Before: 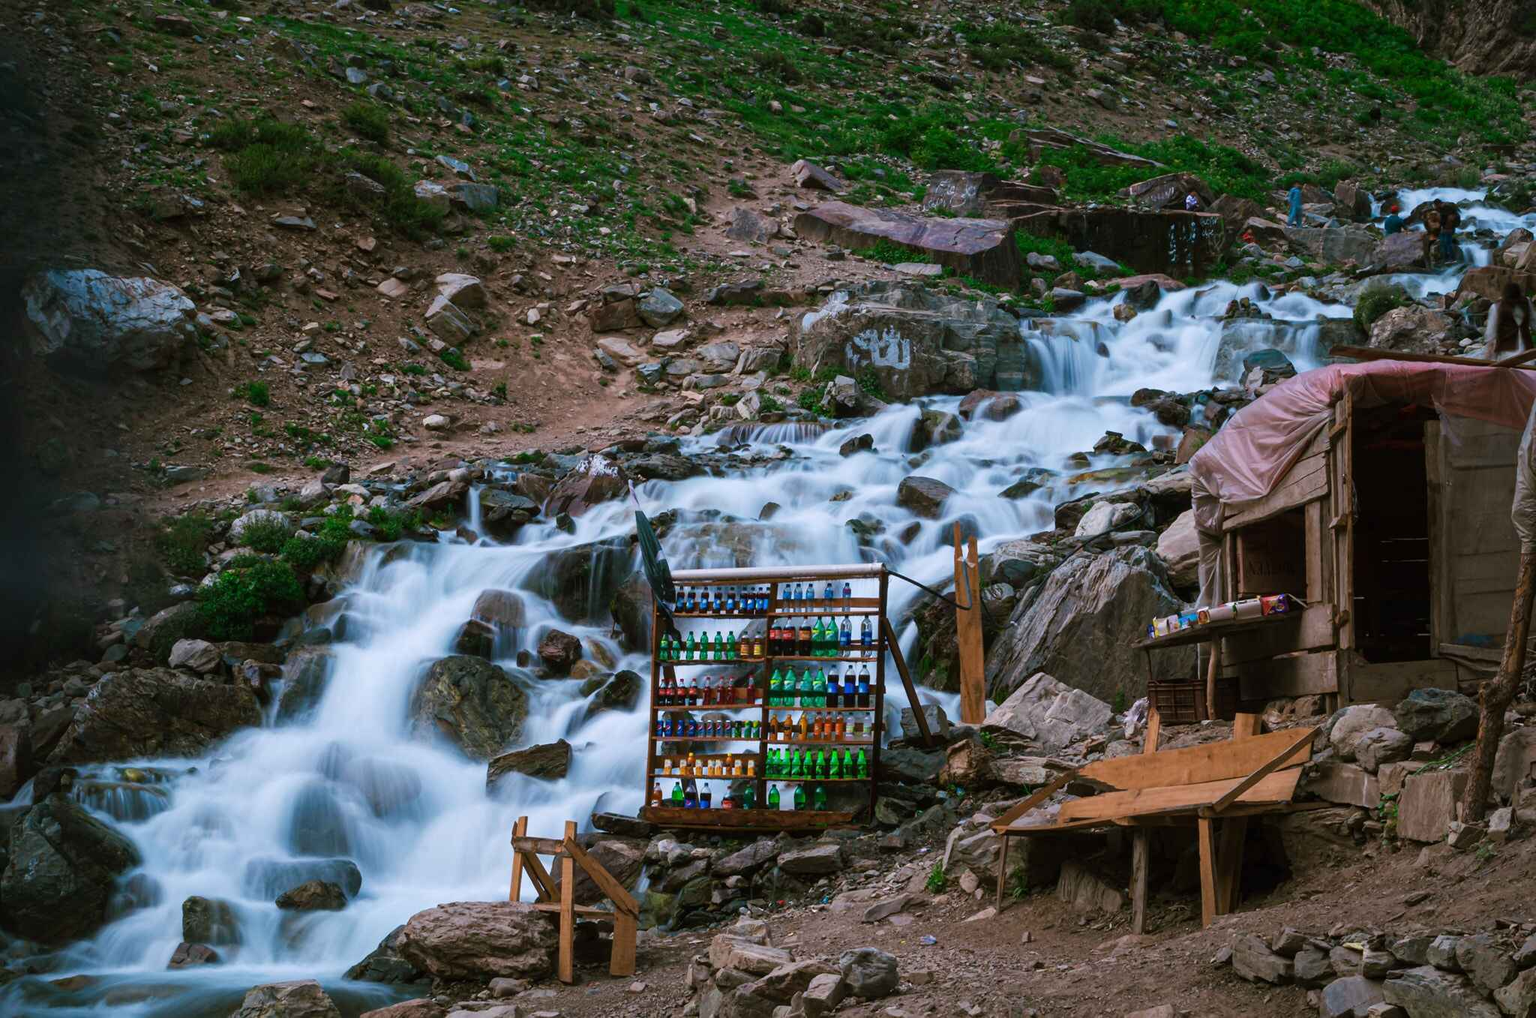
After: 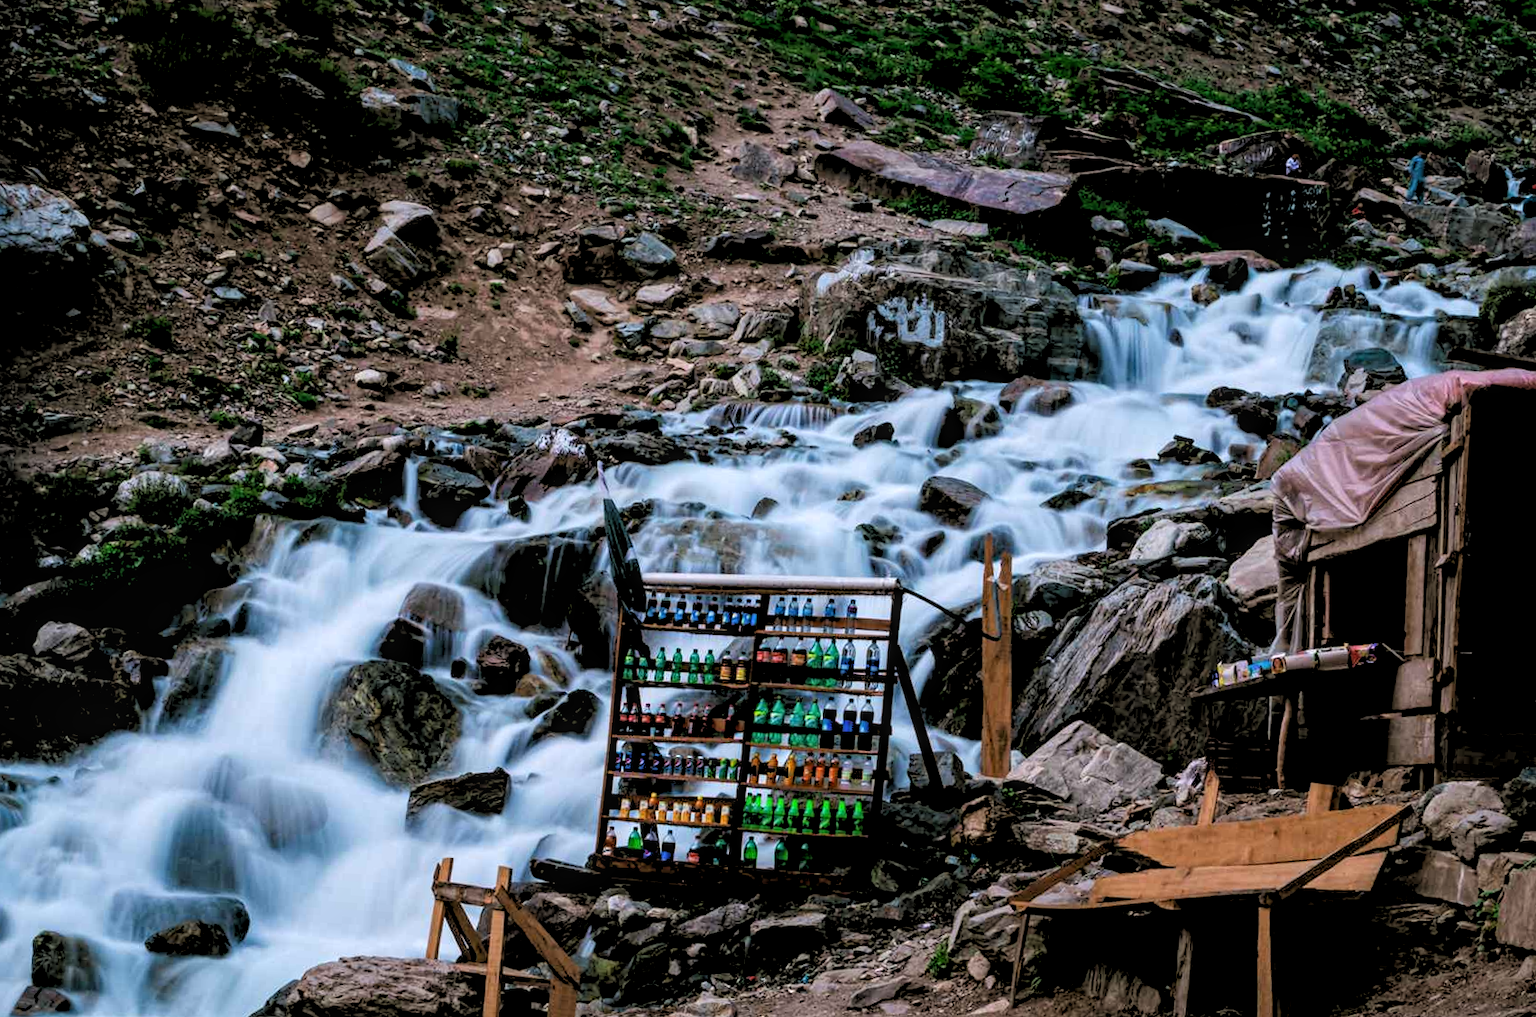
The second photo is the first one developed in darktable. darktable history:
crop and rotate: angle -3.27°, left 5.211%, top 5.211%, right 4.607%, bottom 4.607%
local contrast: on, module defaults
rgb levels: levels [[0.029, 0.461, 0.922], [0, 0.5, 1], [0, 0.5, 1]]
